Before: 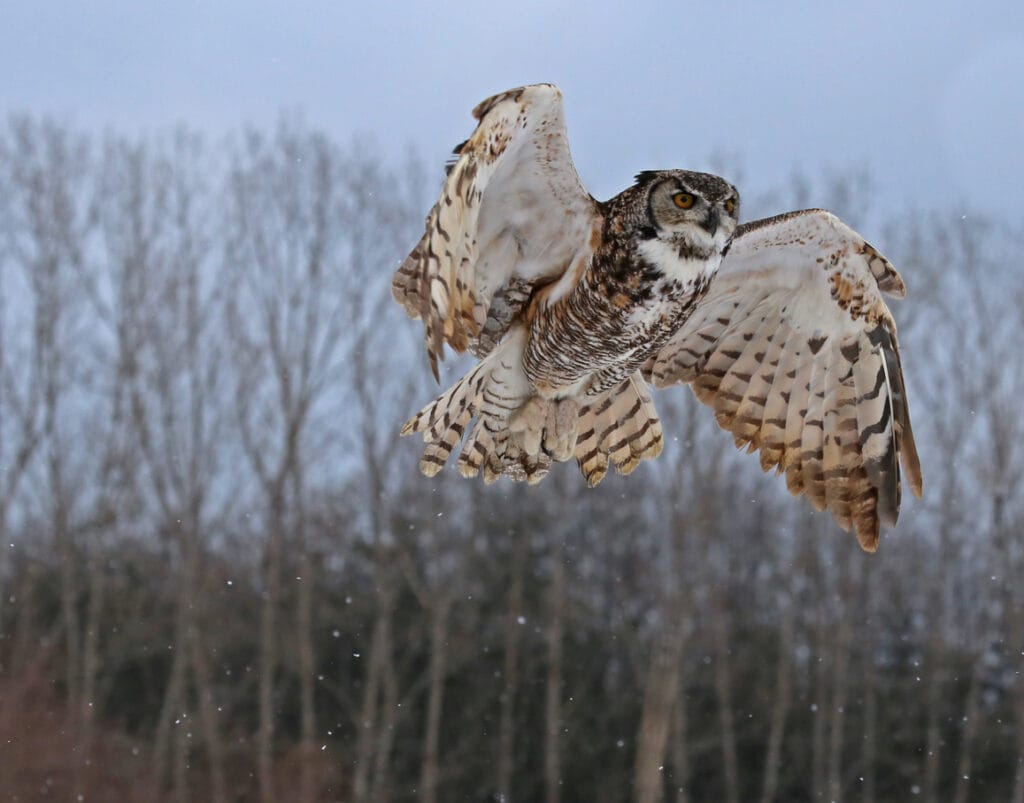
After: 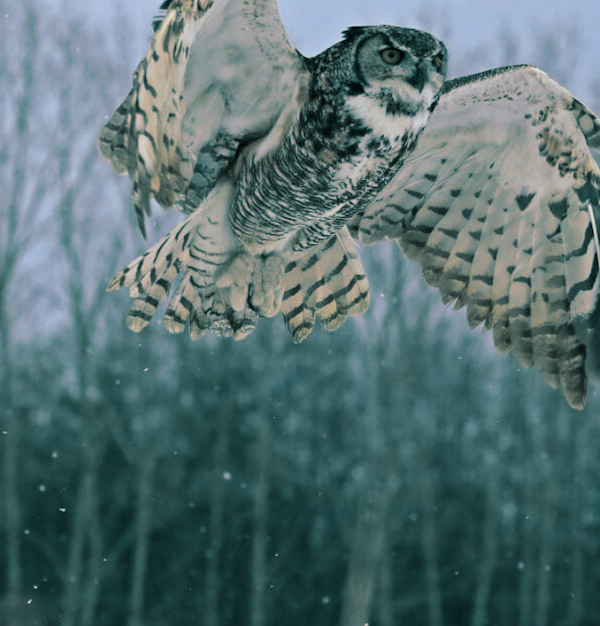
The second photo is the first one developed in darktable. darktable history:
split-toning: shadows › hue 186.43°, highlights › hue 49.29°, compress 30.29%
tone equalizer: on, module defaults
crop and rotate: left 28.256%, top 17.734%, right 12.656%, bottom 3.573%
rotate and perspective: rotation 0.192°, lens shift (horizontal) -0.015, crop left 0.005, crop right 0.996, crop top 0.006, crop bottom 0.99
